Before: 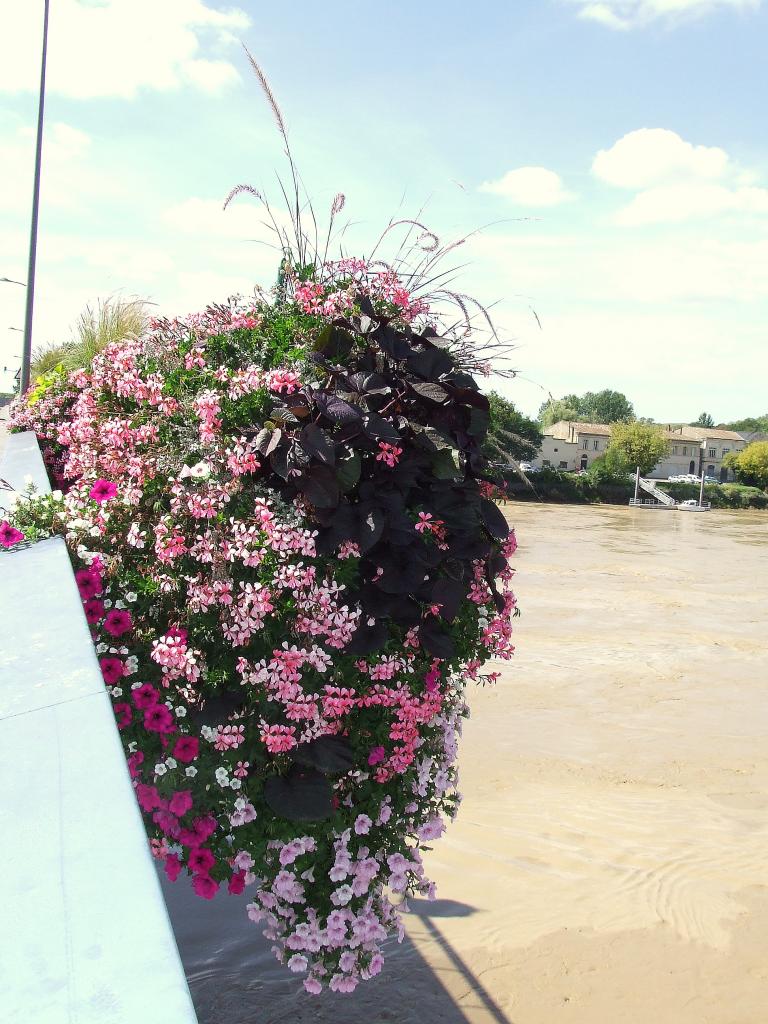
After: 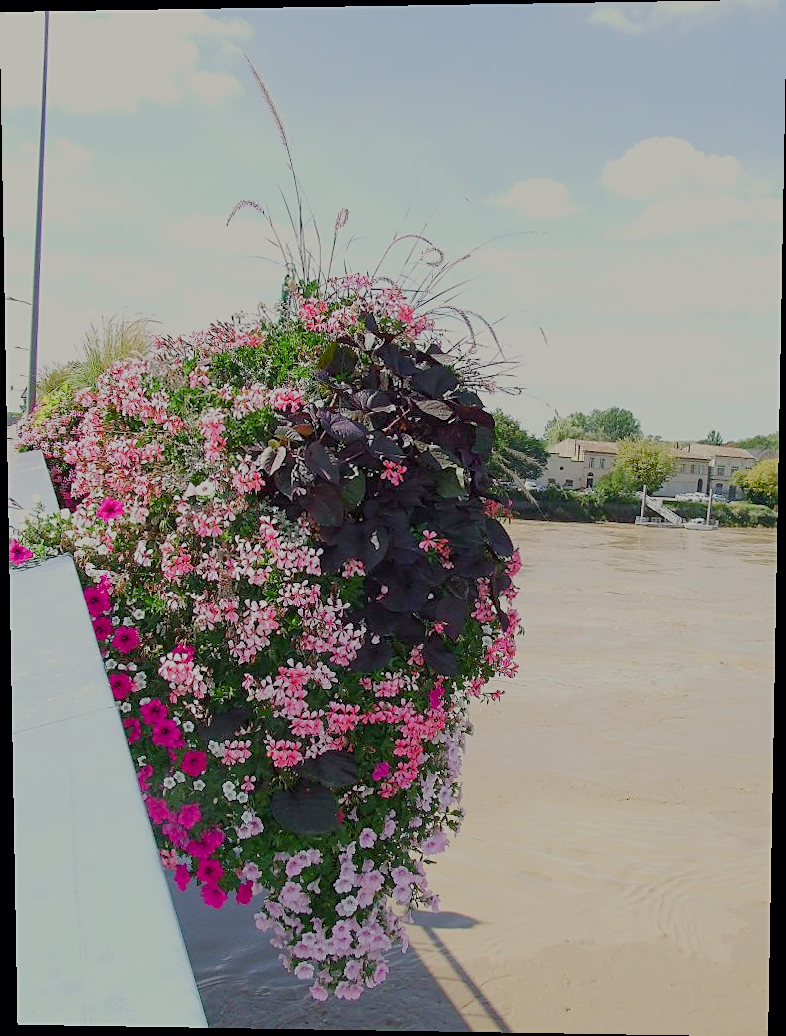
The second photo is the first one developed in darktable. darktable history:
color balance rgb: shadows lift › chroma 1%, shadows lift › hue 113°, highlights gain › chroma 0.2%, highlights gain › hue 333°, perceptual saturation grading › global saturation 20%, perceptual saturation grading › highlights -50%, perceptual saturation grading › shadows 25%, contrast -30%
rotate and perspective: lens shift (vertical) 0.048, lens shift (horizontal) -0.024, automatic cropping off
filmic rgb: black relative exposure -7.82 EV, white relative exposure 4.29 EV, hardness 3.86, color science v6 (2022)
sharpen: on, module defaults
